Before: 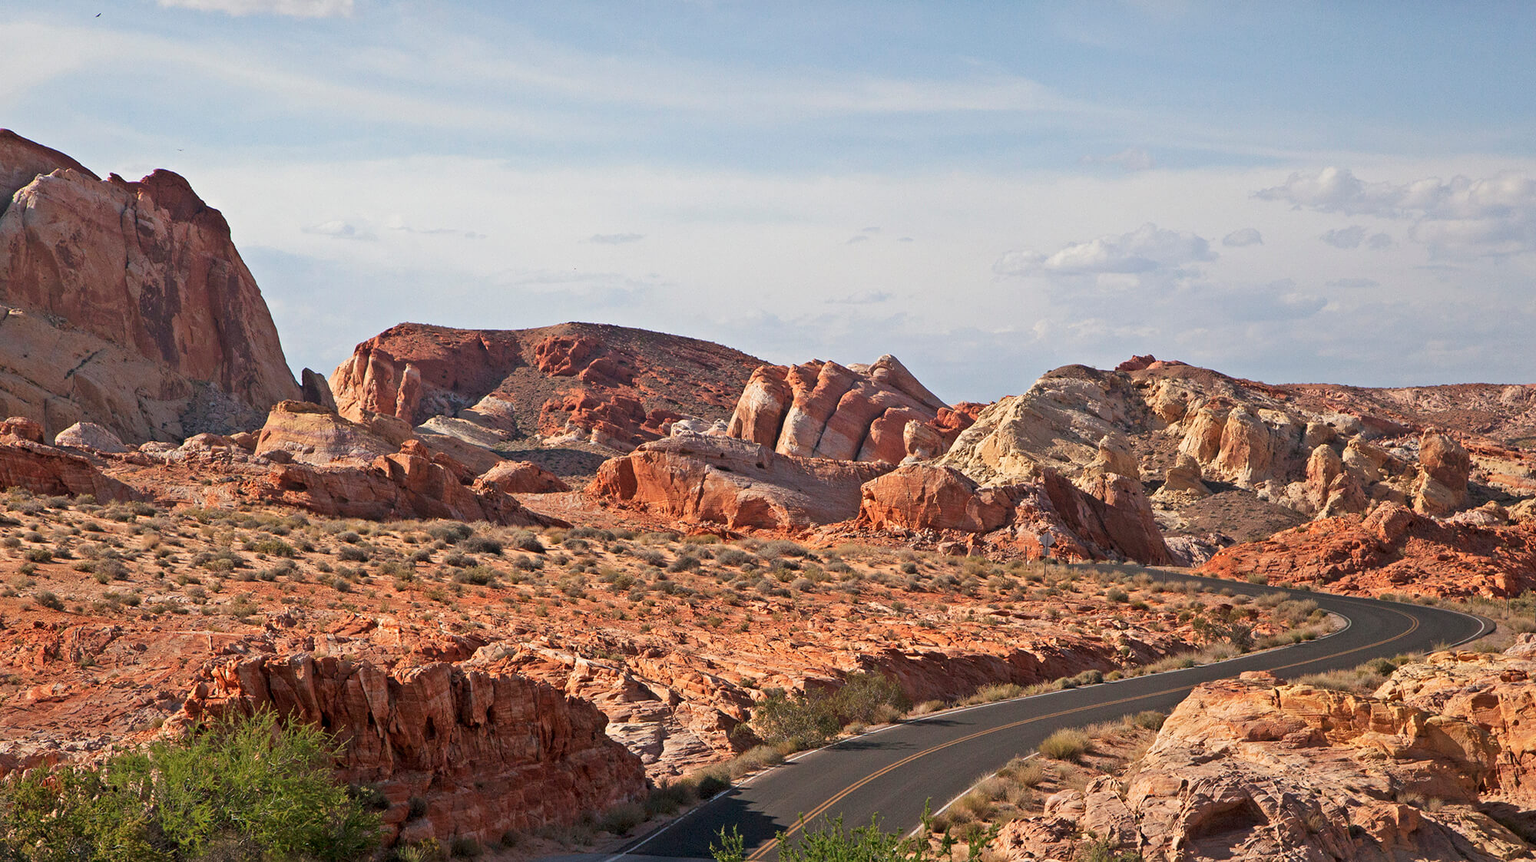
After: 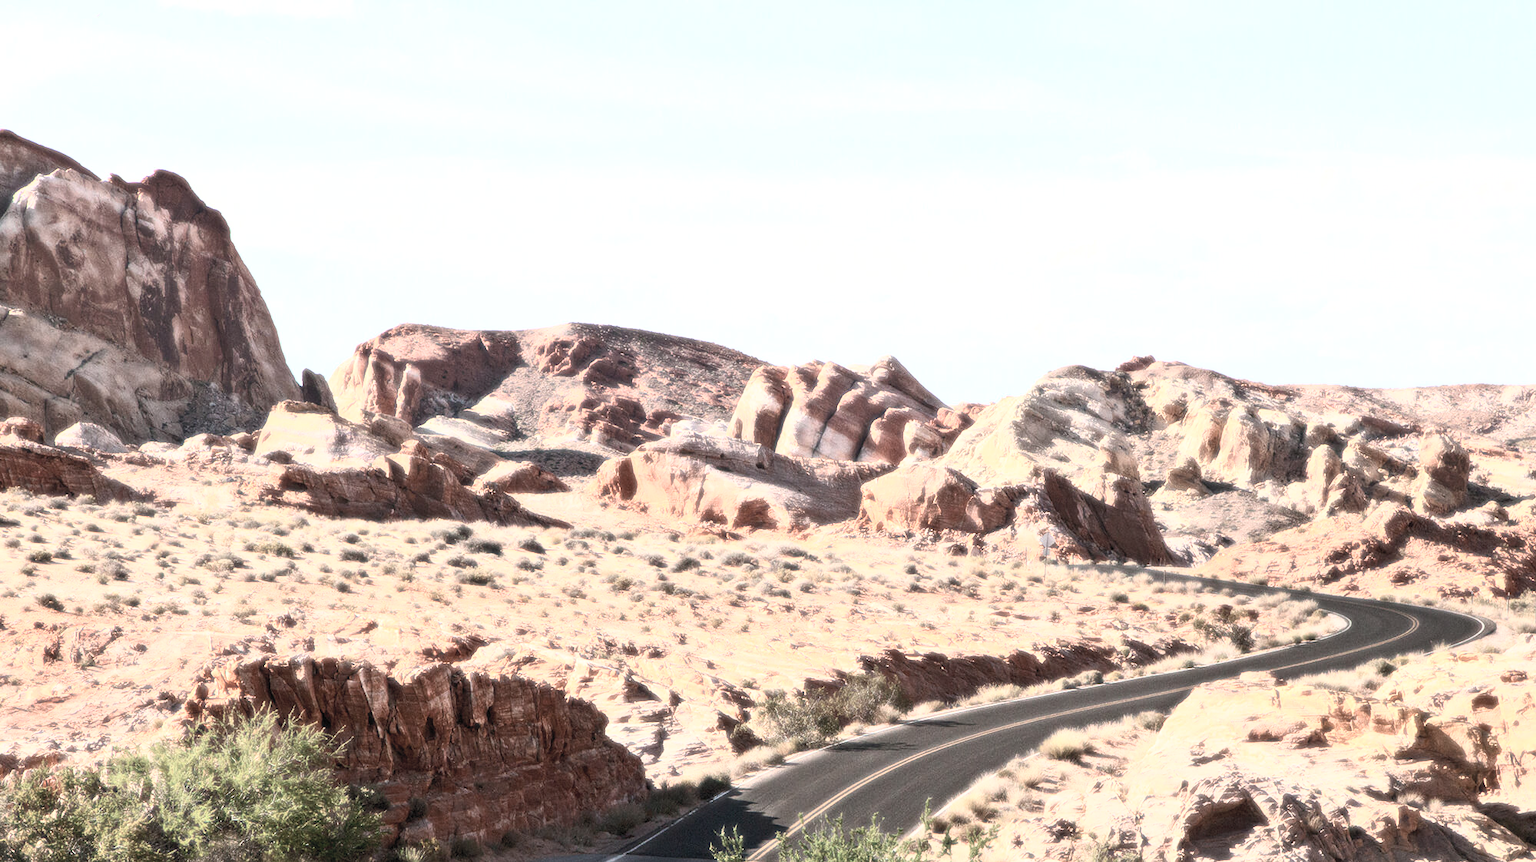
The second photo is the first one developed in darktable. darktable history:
contrast brightness saturation: contrast 0.57, brightness 0.57, saturation -0.34
bloom: size 0%, threshold 54.82%, strength 8.31%
